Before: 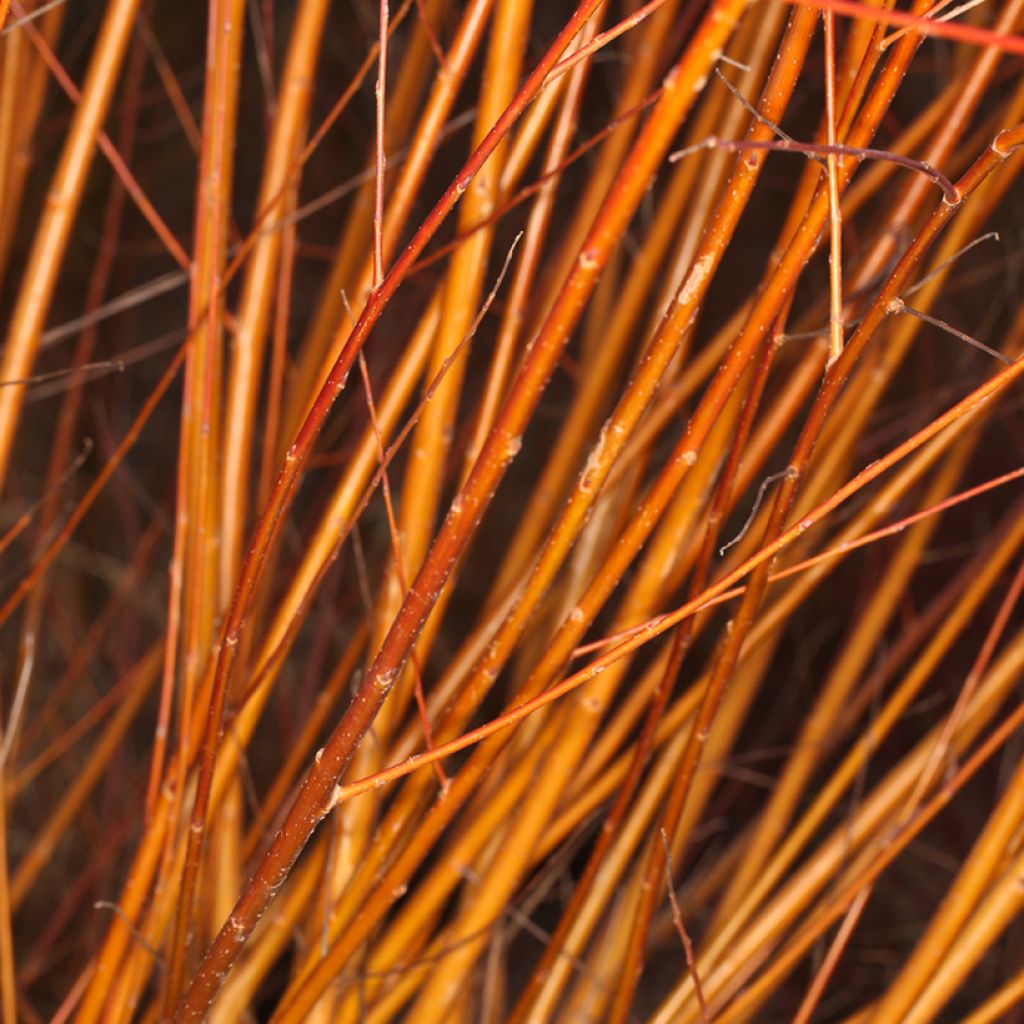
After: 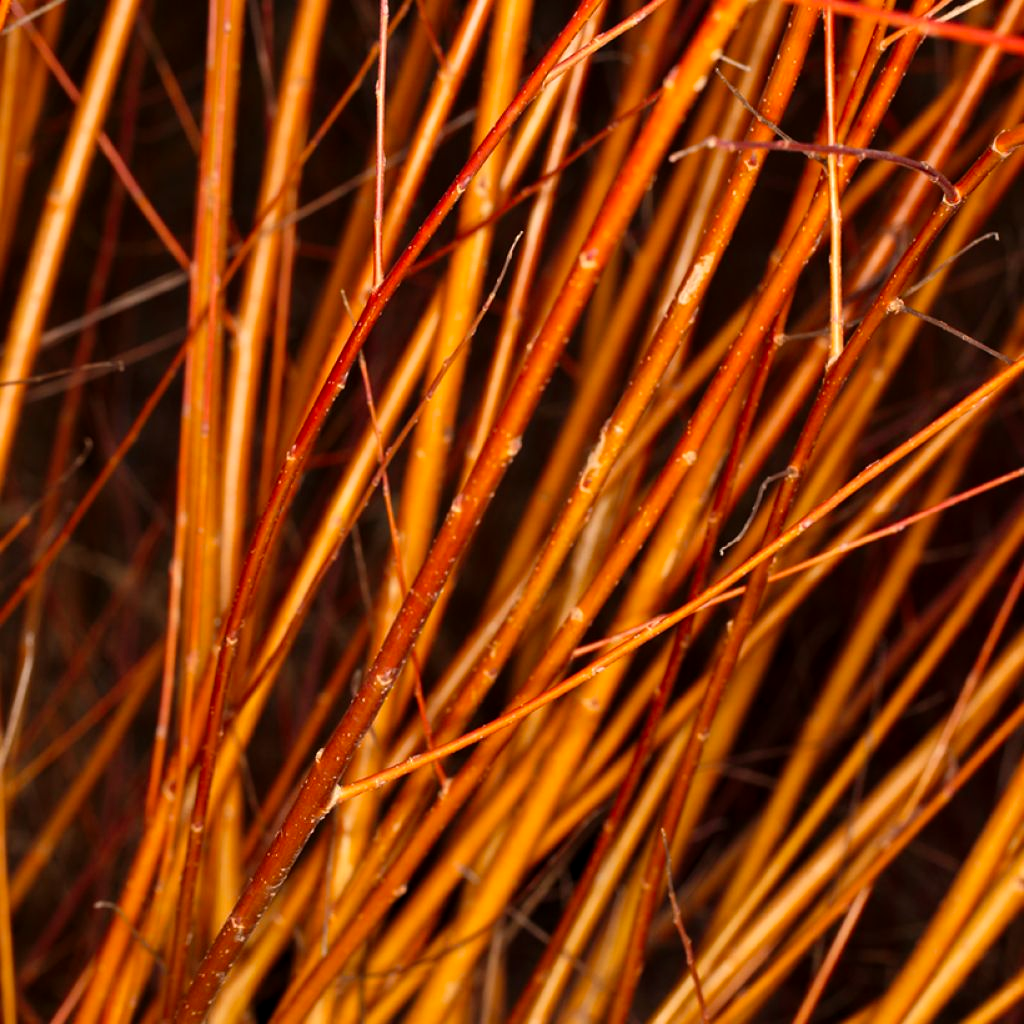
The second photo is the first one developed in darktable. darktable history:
tone curve: curves: ch0 [(0, 0) (0.003, 0.002) (0.011, 0.006) (0.025, 0.014) (0.044, 0.025) (0.069, 0.039) (0.1, 0.056) (0.136, 0.086) (0.177, 0.129) (0.224, 0.183) (0.277, 0.247) (0.335, 0.318) (0.399, 0.395) (0.468, 0.48) (0.543, 0.571) (0.623, 0.668) (0.709, 0.773) (0.801, 0.873) (0.898, 0.978) (1, 1)], preserve colors none
exposure: black level correction 0.006, exposure -0.224 EV, compensate highlight preservation false
